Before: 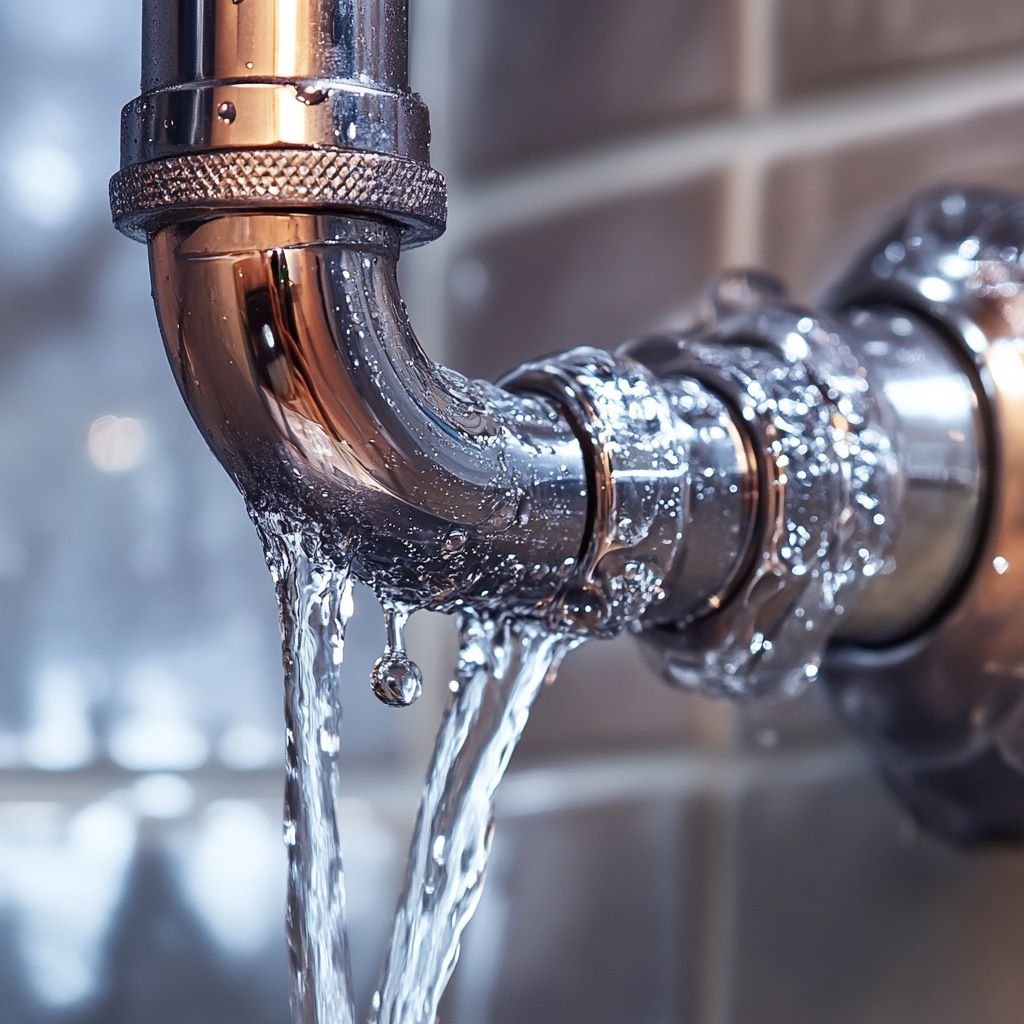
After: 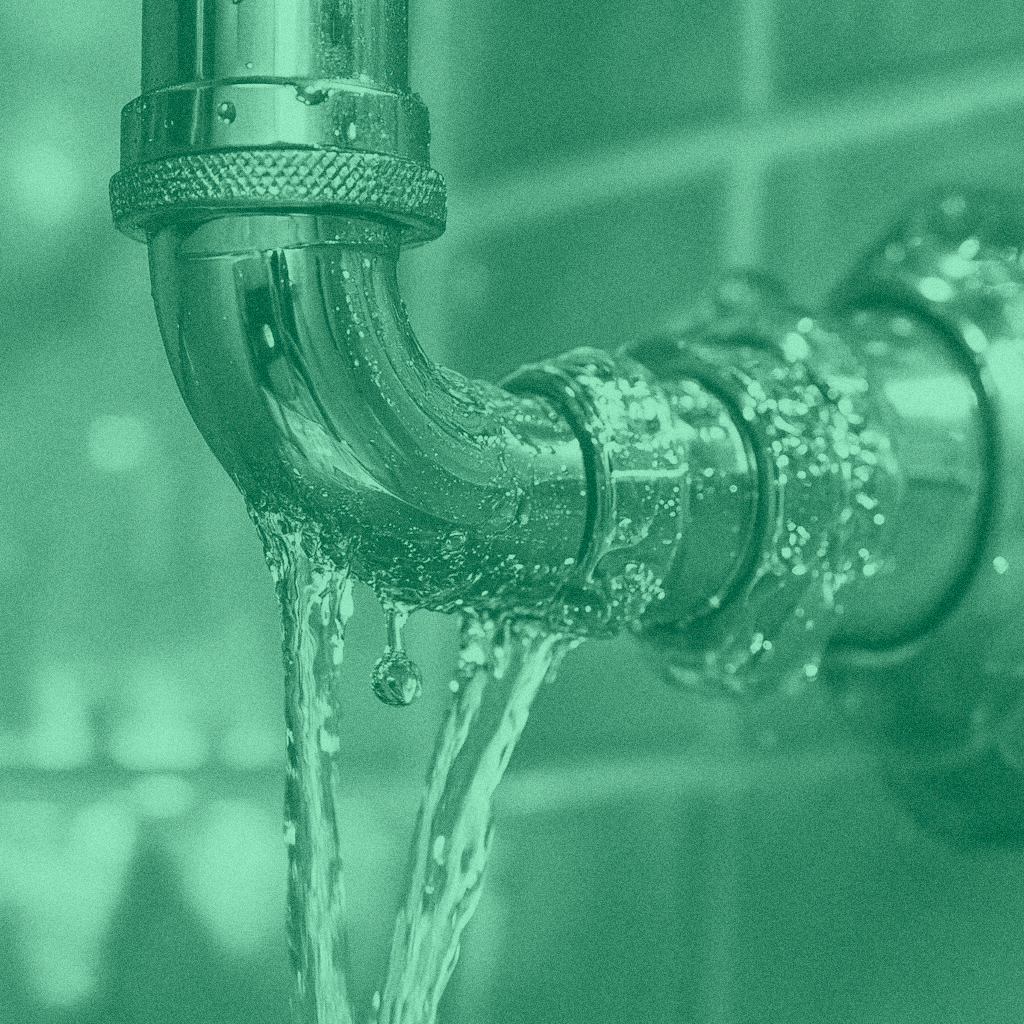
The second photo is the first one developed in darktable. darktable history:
grain: coarseness 0.09 ISO, strength 40%
colorize: hue 147.6°, saturation 65%, lightness 21.64%
color zones: curves: ch0 [(0, 0.613) (0.01, 0.613) (0.245, 0.448) (0.498, 0.529) (0.642, 0.665) (0.879, 0.777) (0.99, 0.613)]; ch1 [(0, 0) (0.143, 0) (0.286, 0) (0.429, 0) (0.571, 0) (0.714, 0) (0.857, 0)], mix -138.01%
